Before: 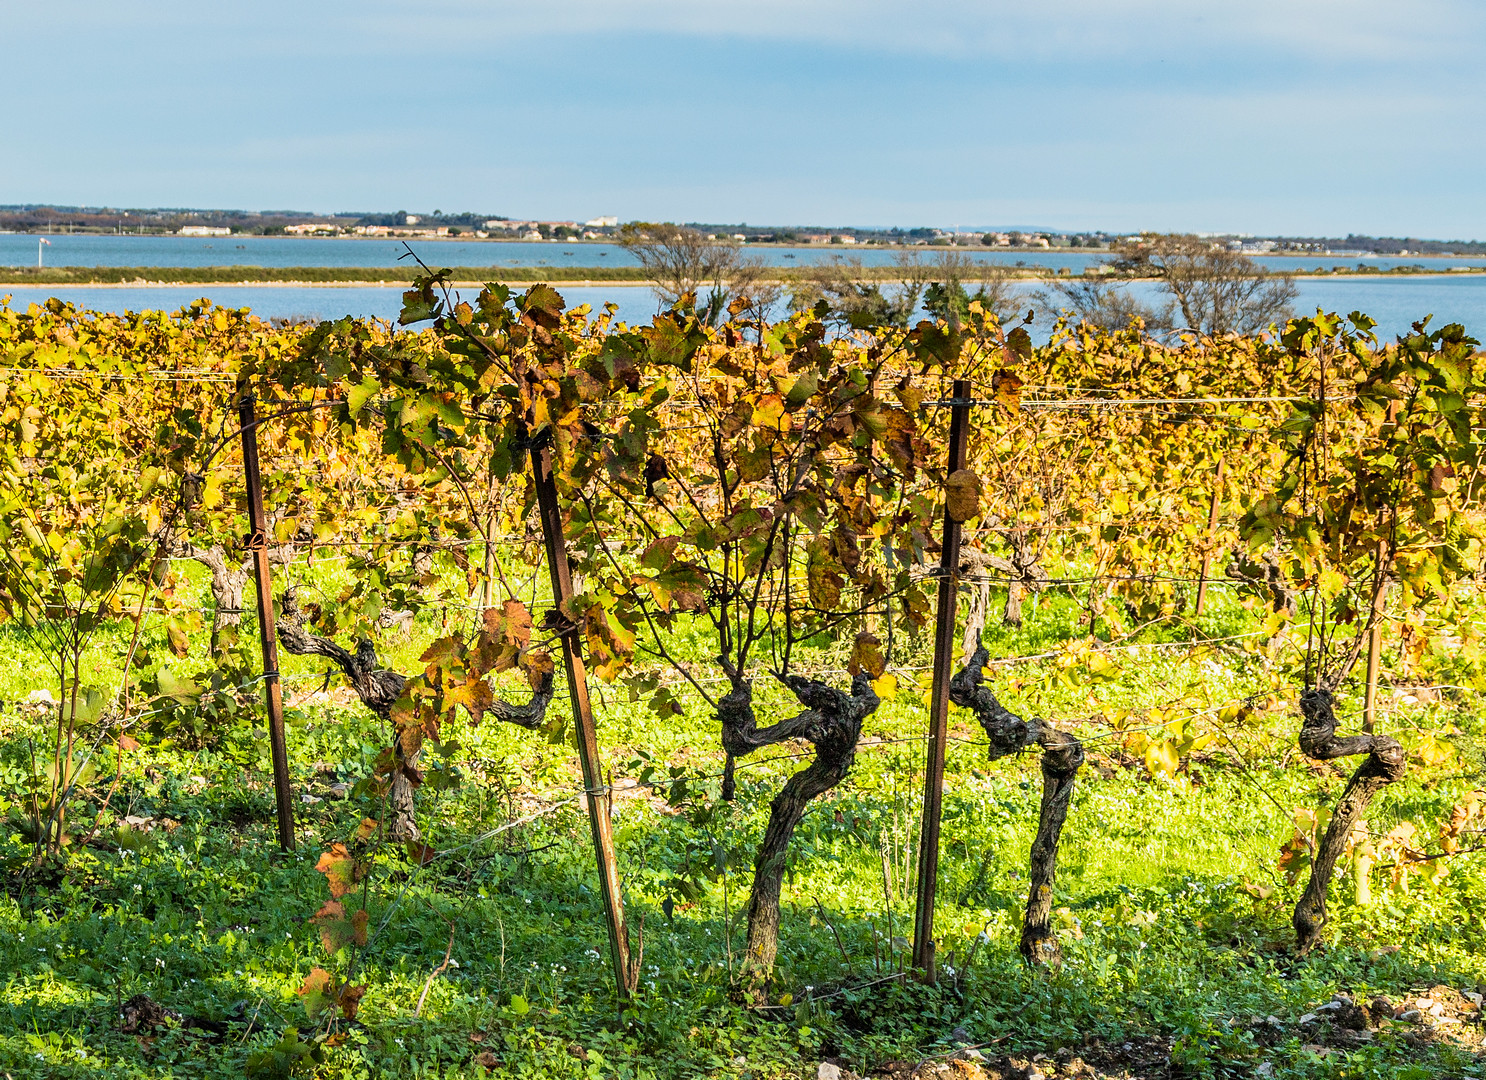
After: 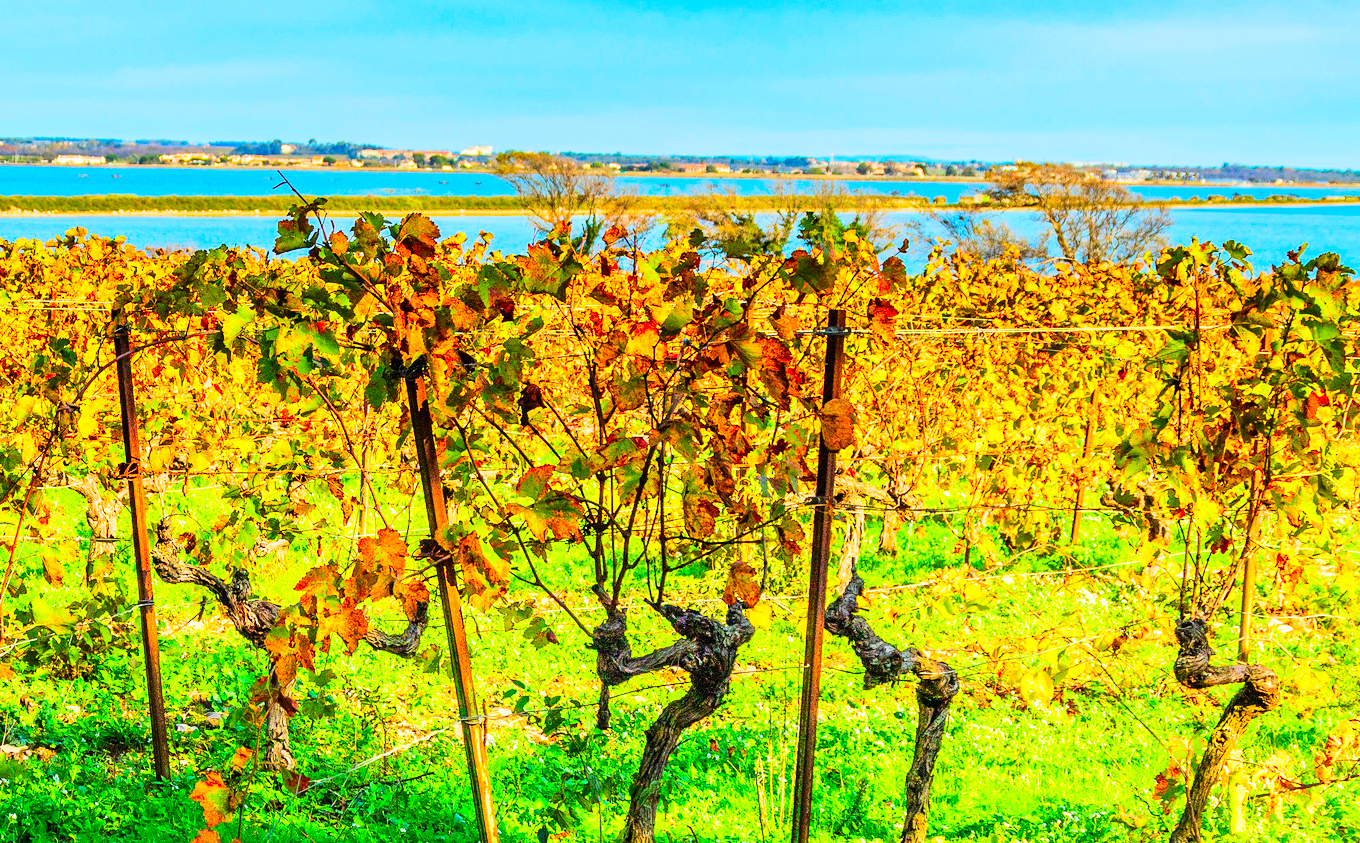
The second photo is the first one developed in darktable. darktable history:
color correction: highlights b* -0.032, saturation 2.15
crop: left 8.426%, top 6.622%, bottom 15.264%
tone equalizer: -7 EV 0.162 EV, -6 EV 0.615 EV, -5 EV 1.13 EV, -4 EV 1.3 EV, -3 EV 1.15 EV, -2 EV 0.6 EV, -1 EV 0.15 EV, edges refinement/feathering 500, mask exposure compensation -1.57 EV, preserve details guided filter
